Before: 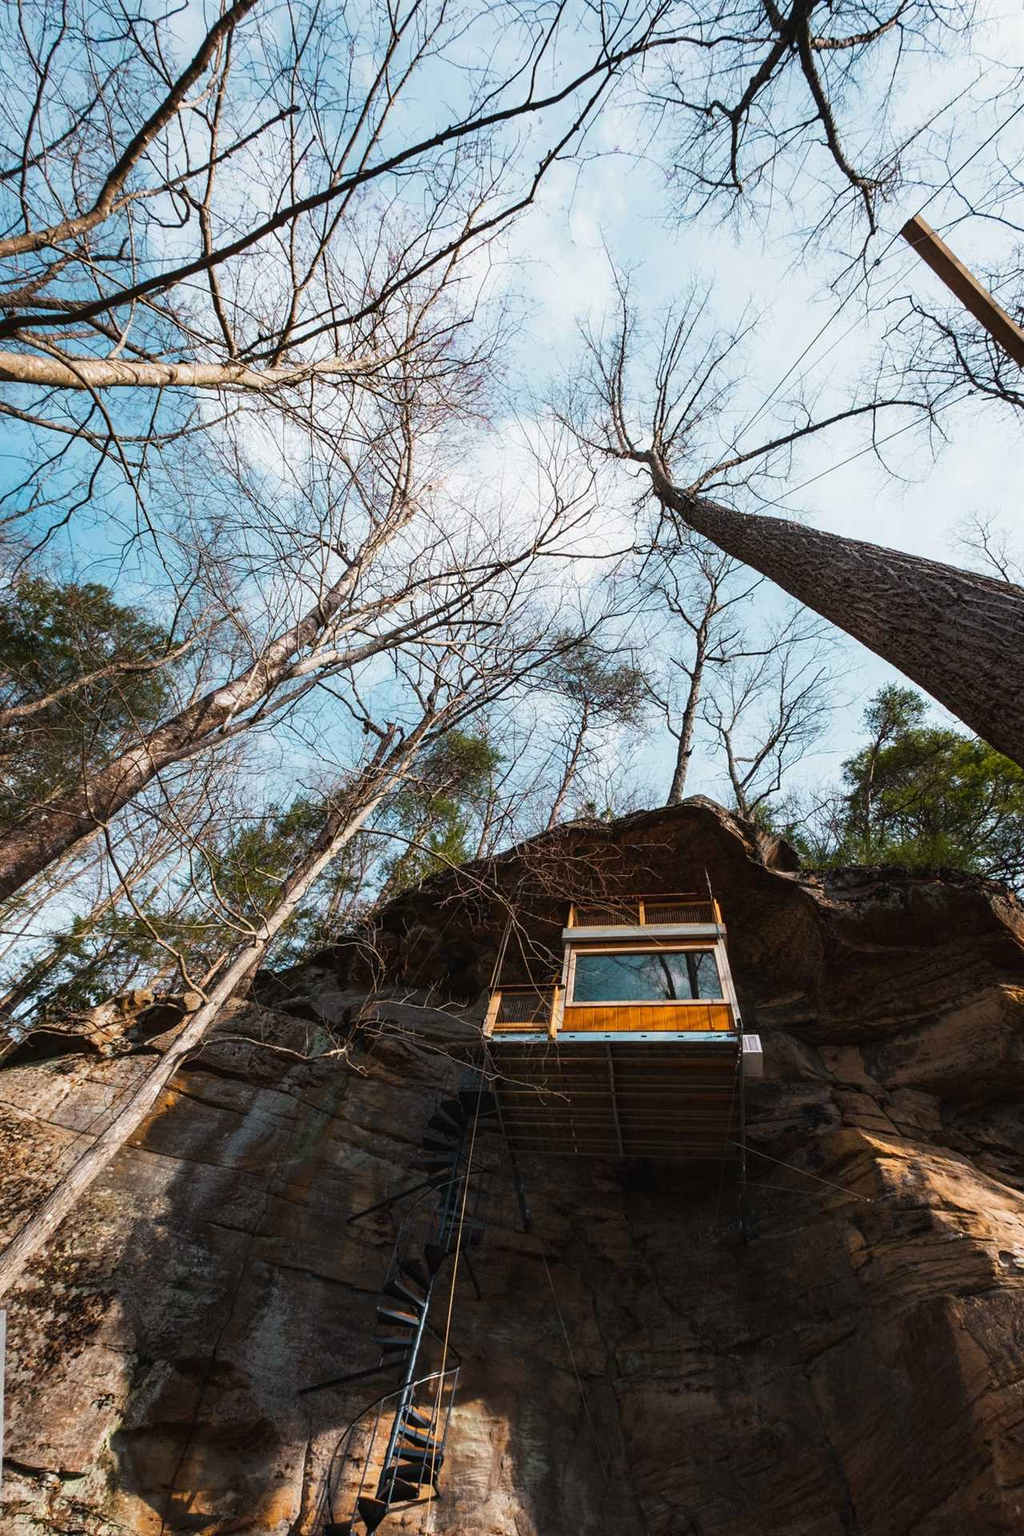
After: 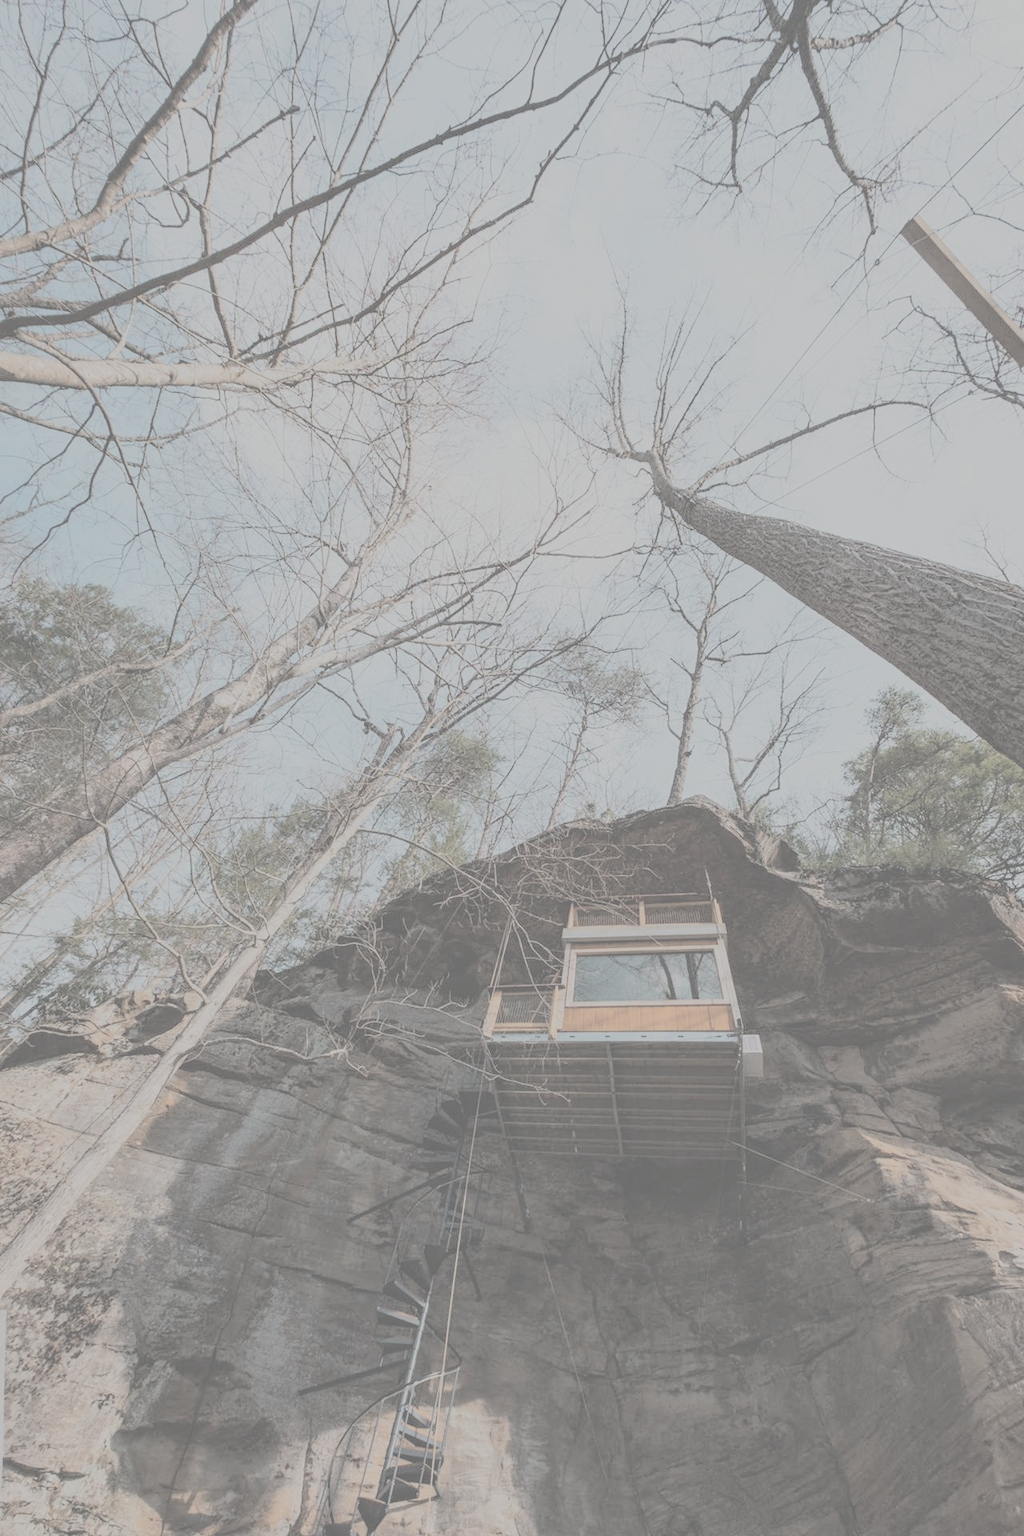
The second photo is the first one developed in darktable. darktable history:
tone curve: curves: ch0 [(0, 0.23) (0.125, 0.207) (0.245, 0.227) (0.736, 0.695) (1, 0.824)], color space Lab, linked channels, preserve colors none
contrast brightness saturation: contrast -0.335, brightness 0.749, saturation -0.773
